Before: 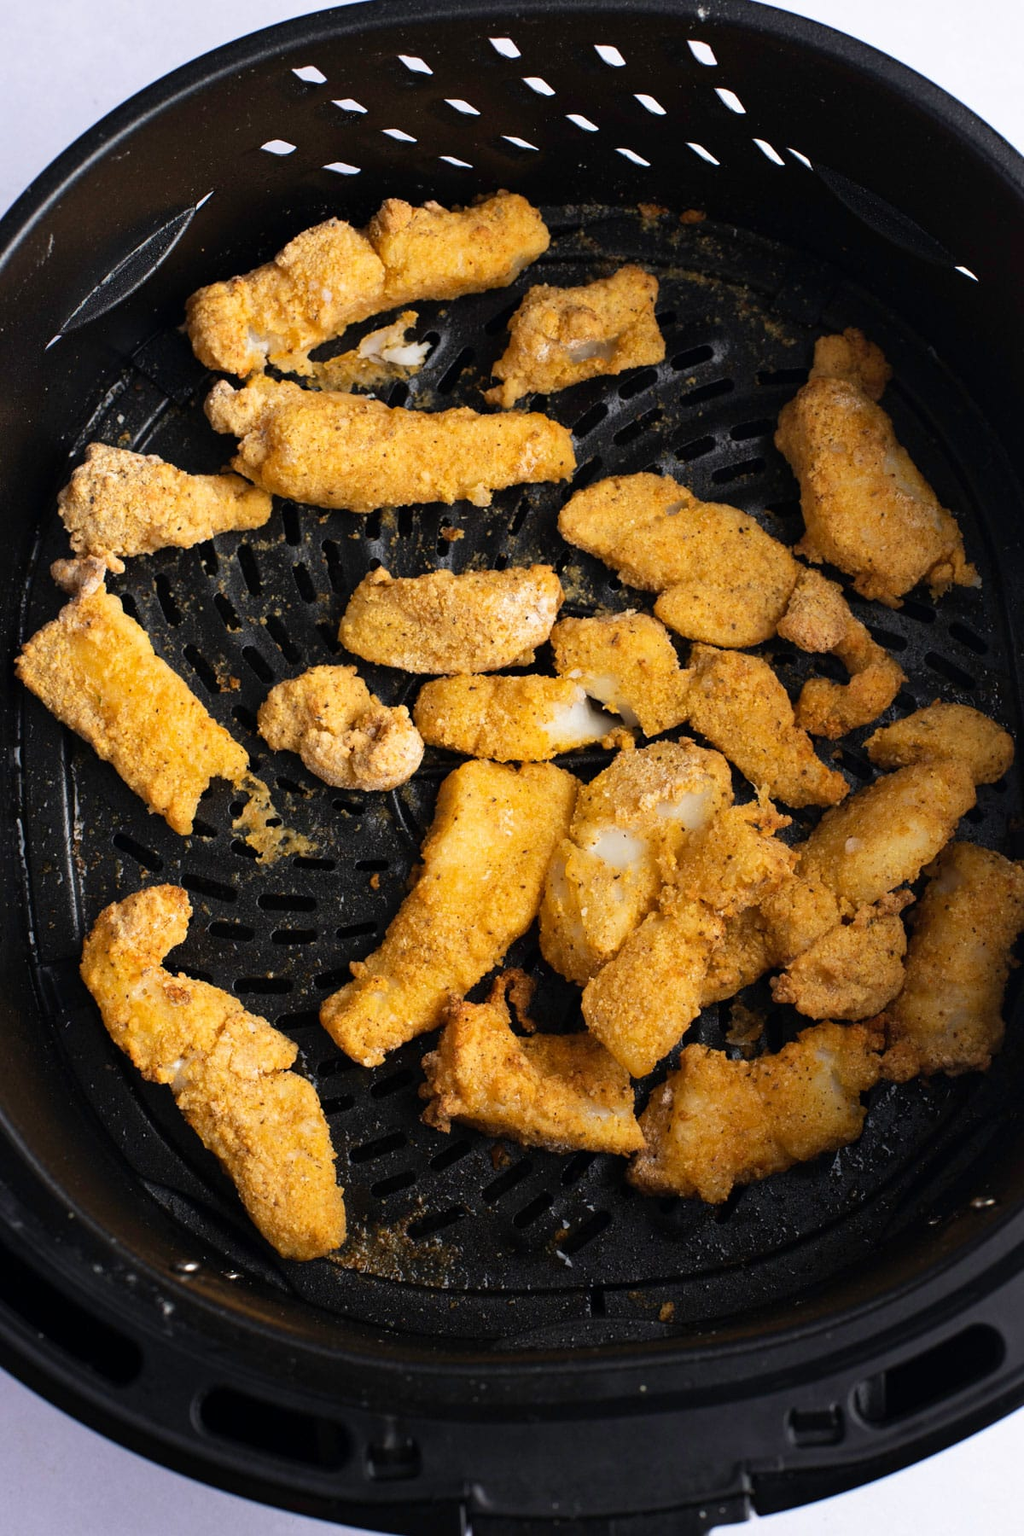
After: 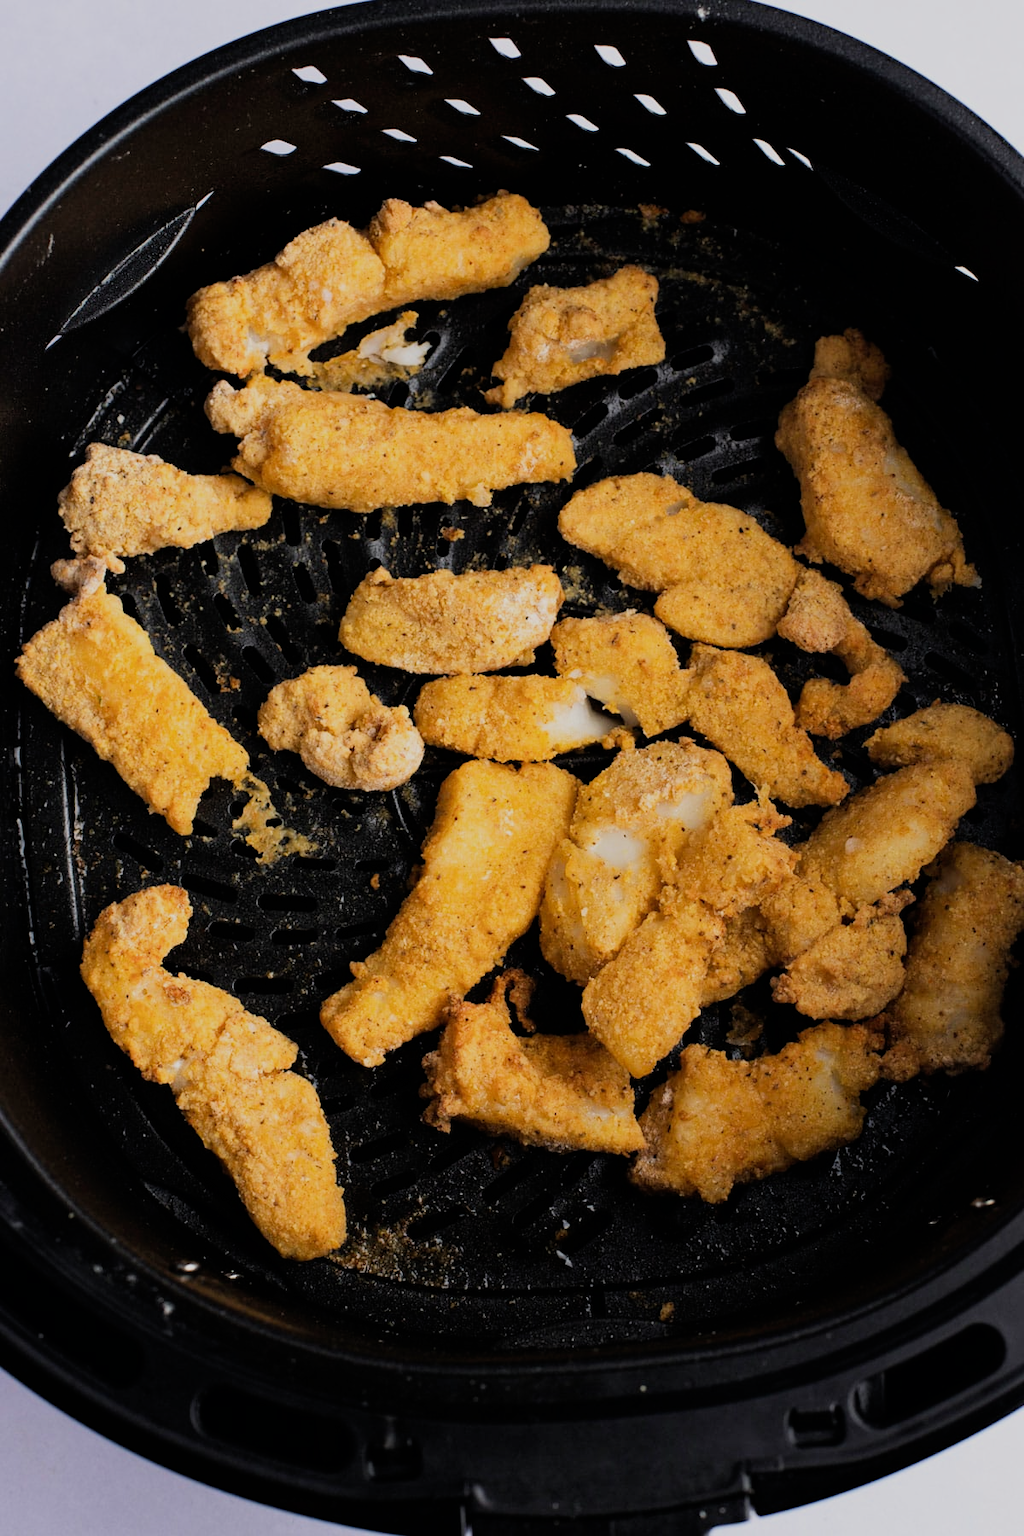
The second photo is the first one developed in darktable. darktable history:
filmic rgb: black relative exposure -7.65 EV, white relative exposure 4.56 EV, hardness 3.61, contrast 1.053
